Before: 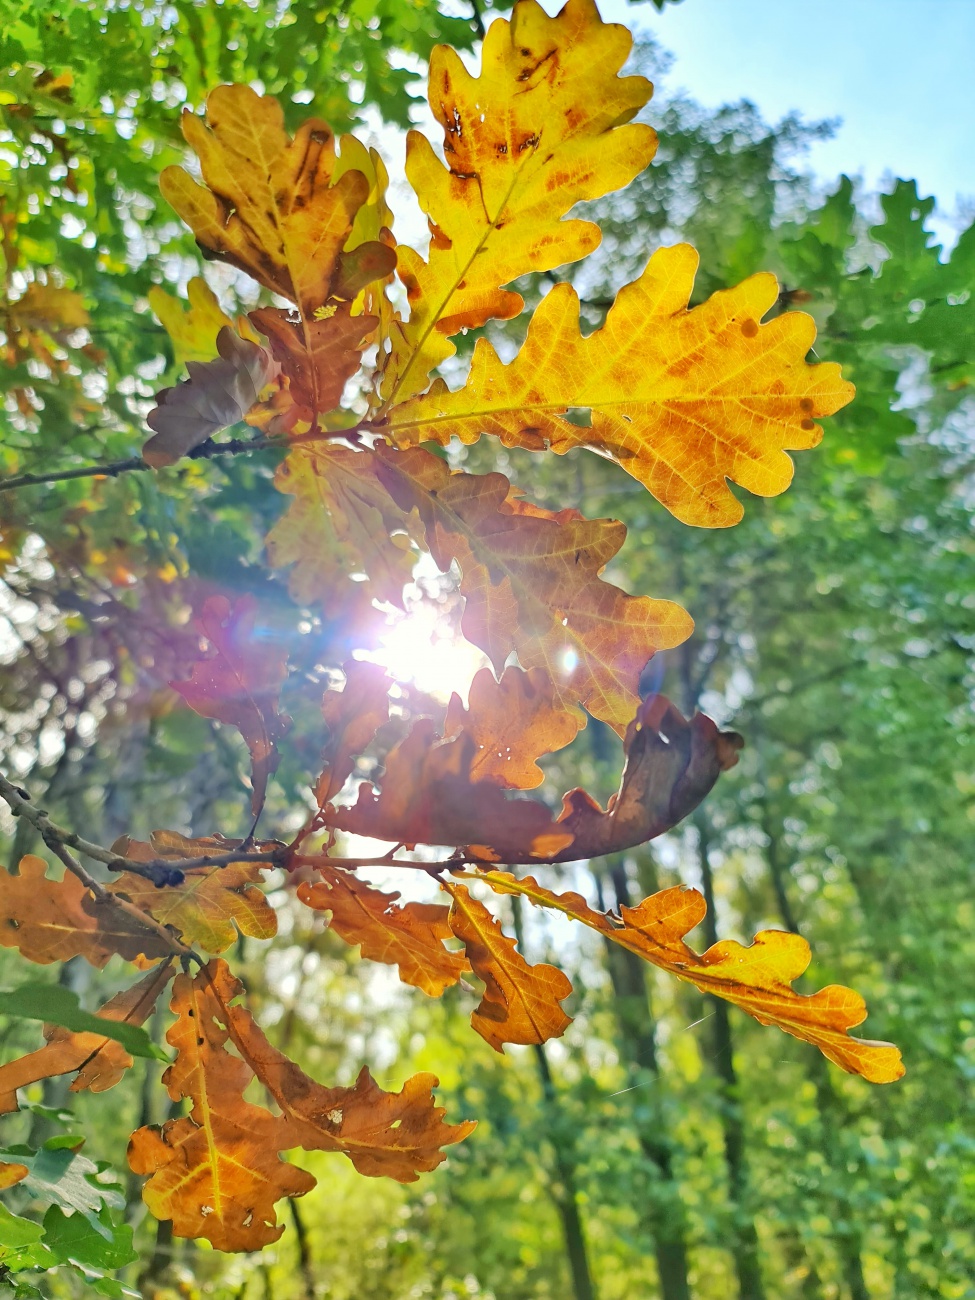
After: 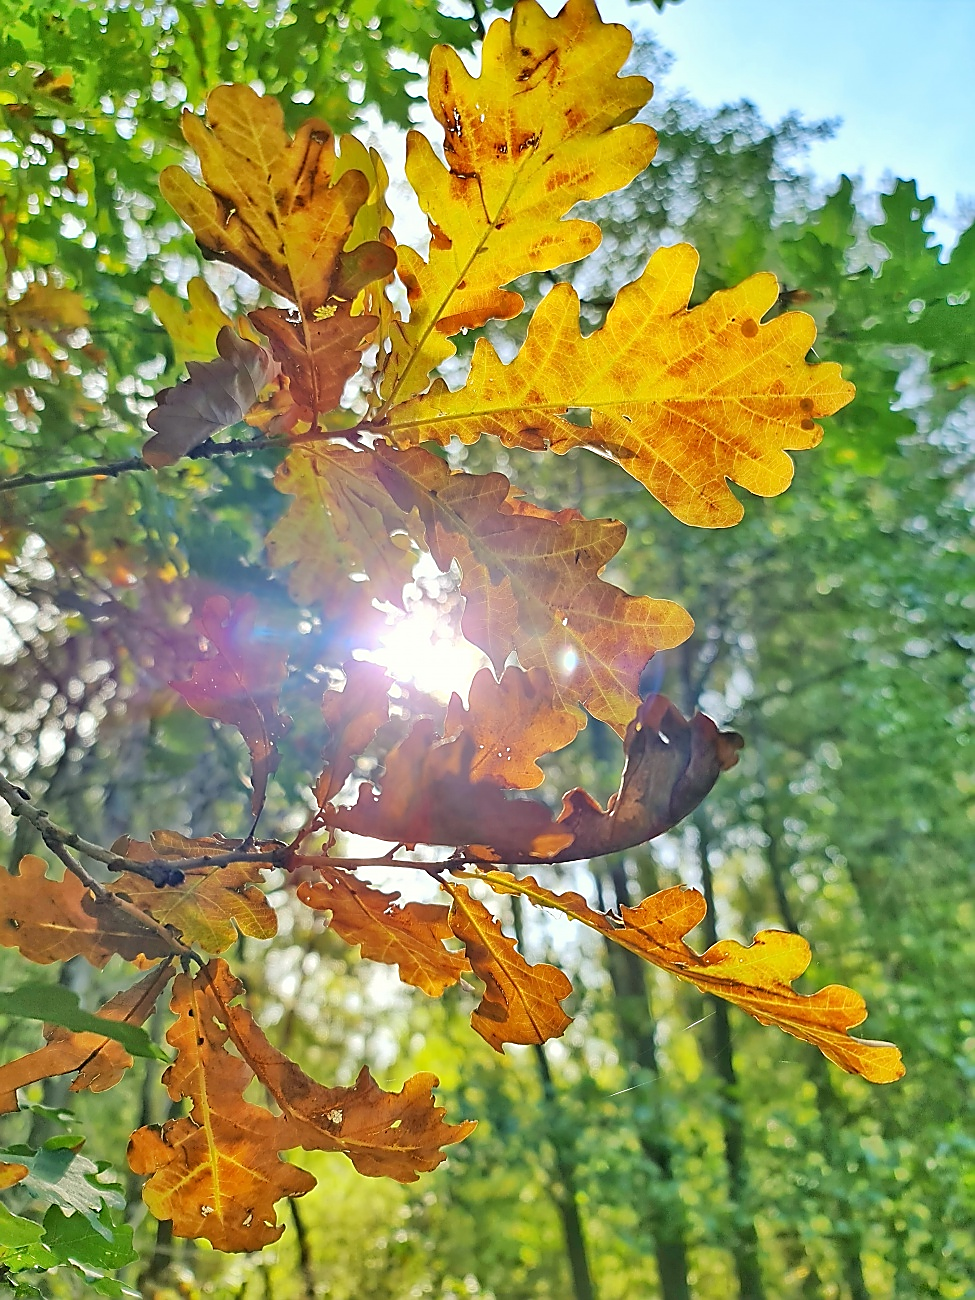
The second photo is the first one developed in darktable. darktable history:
sharpen: radius 1.426, amount 1.265, threshold 0.734
